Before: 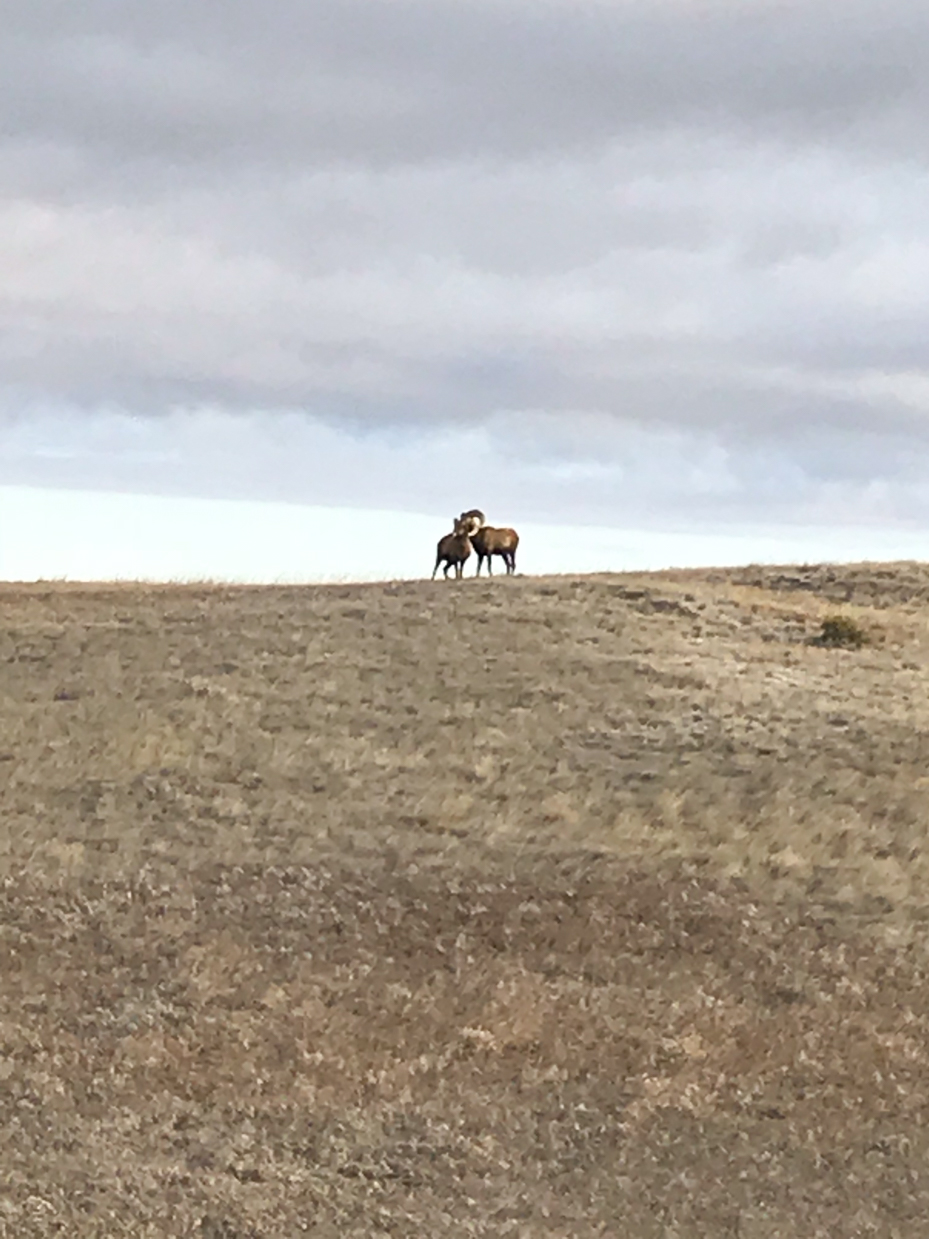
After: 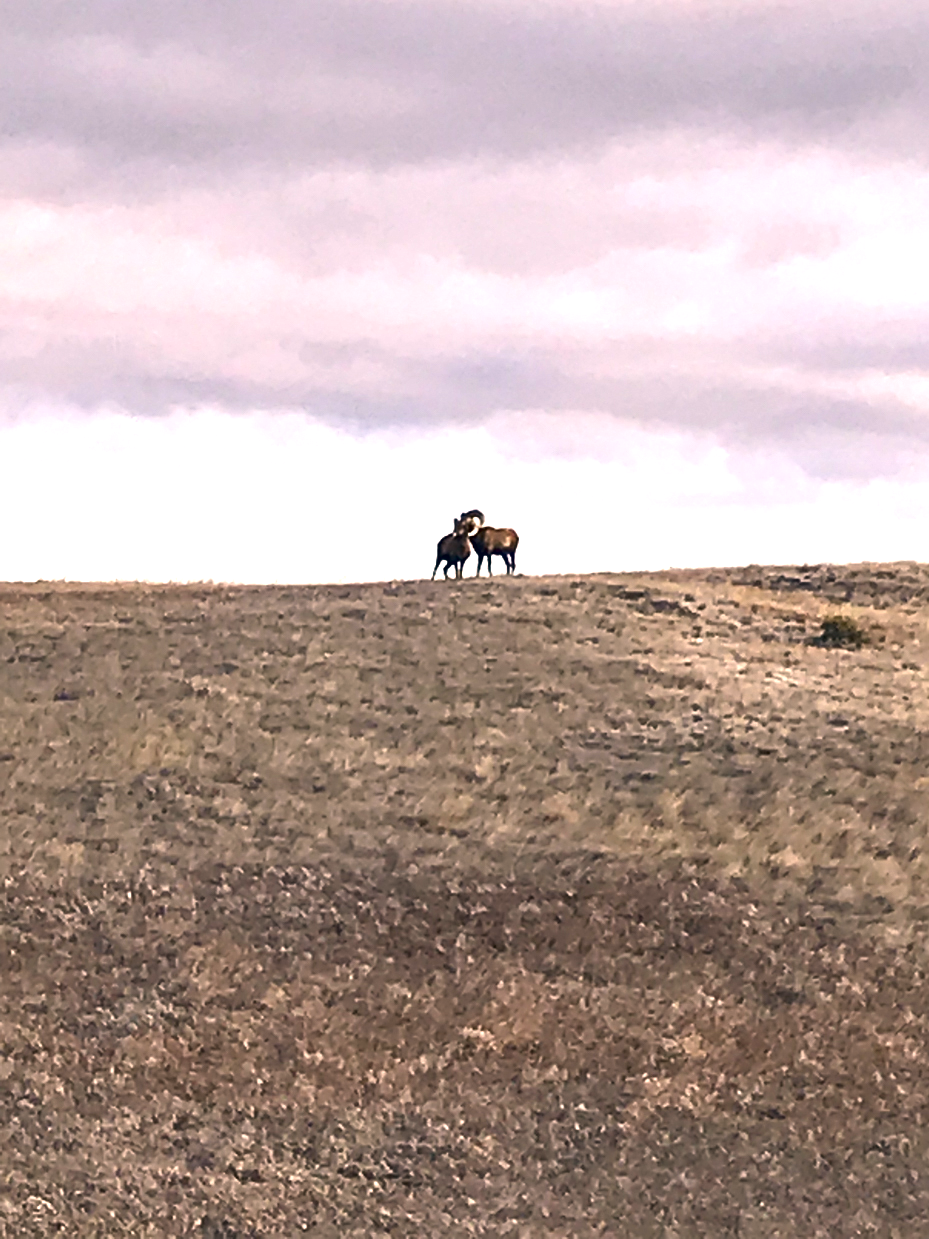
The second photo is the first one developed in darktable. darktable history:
color correction: highlights a* 13.78, highlights b* 5.67, shadows a* -5.96, shadows b* -15.87, saturation 0.85
contrast brightness saturation: brightness -0.25, saturation 0.197
exposure: black level correction 0.001, exposure 0.498 EV, compensate highlight preservation false
sharpen: on, module defaults
